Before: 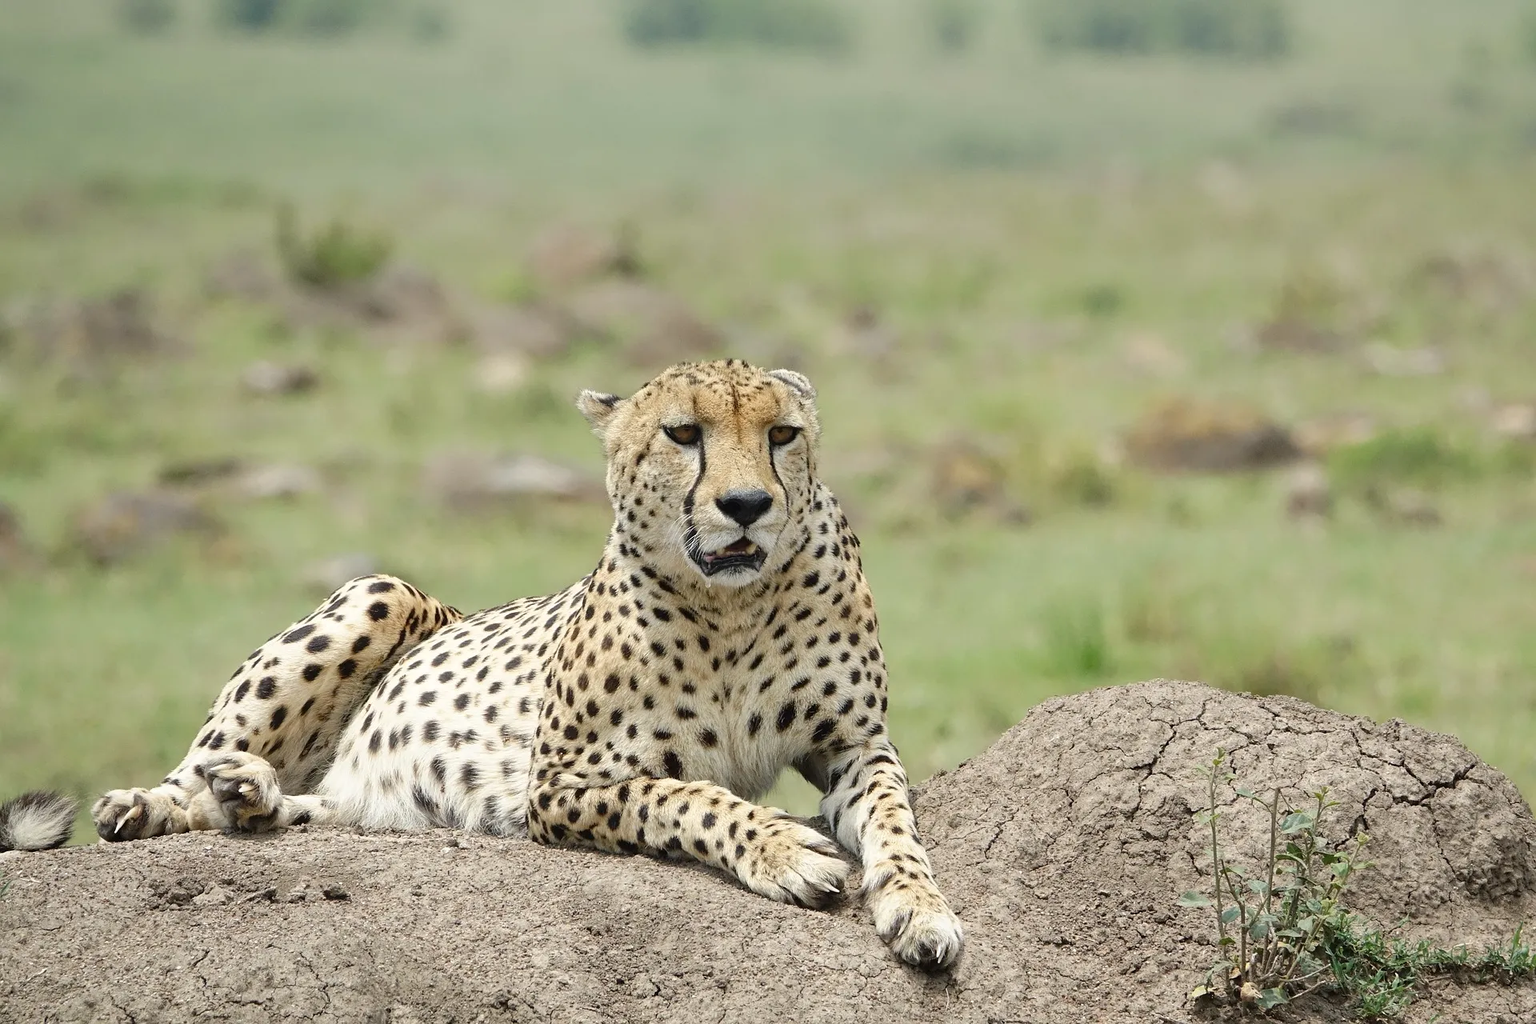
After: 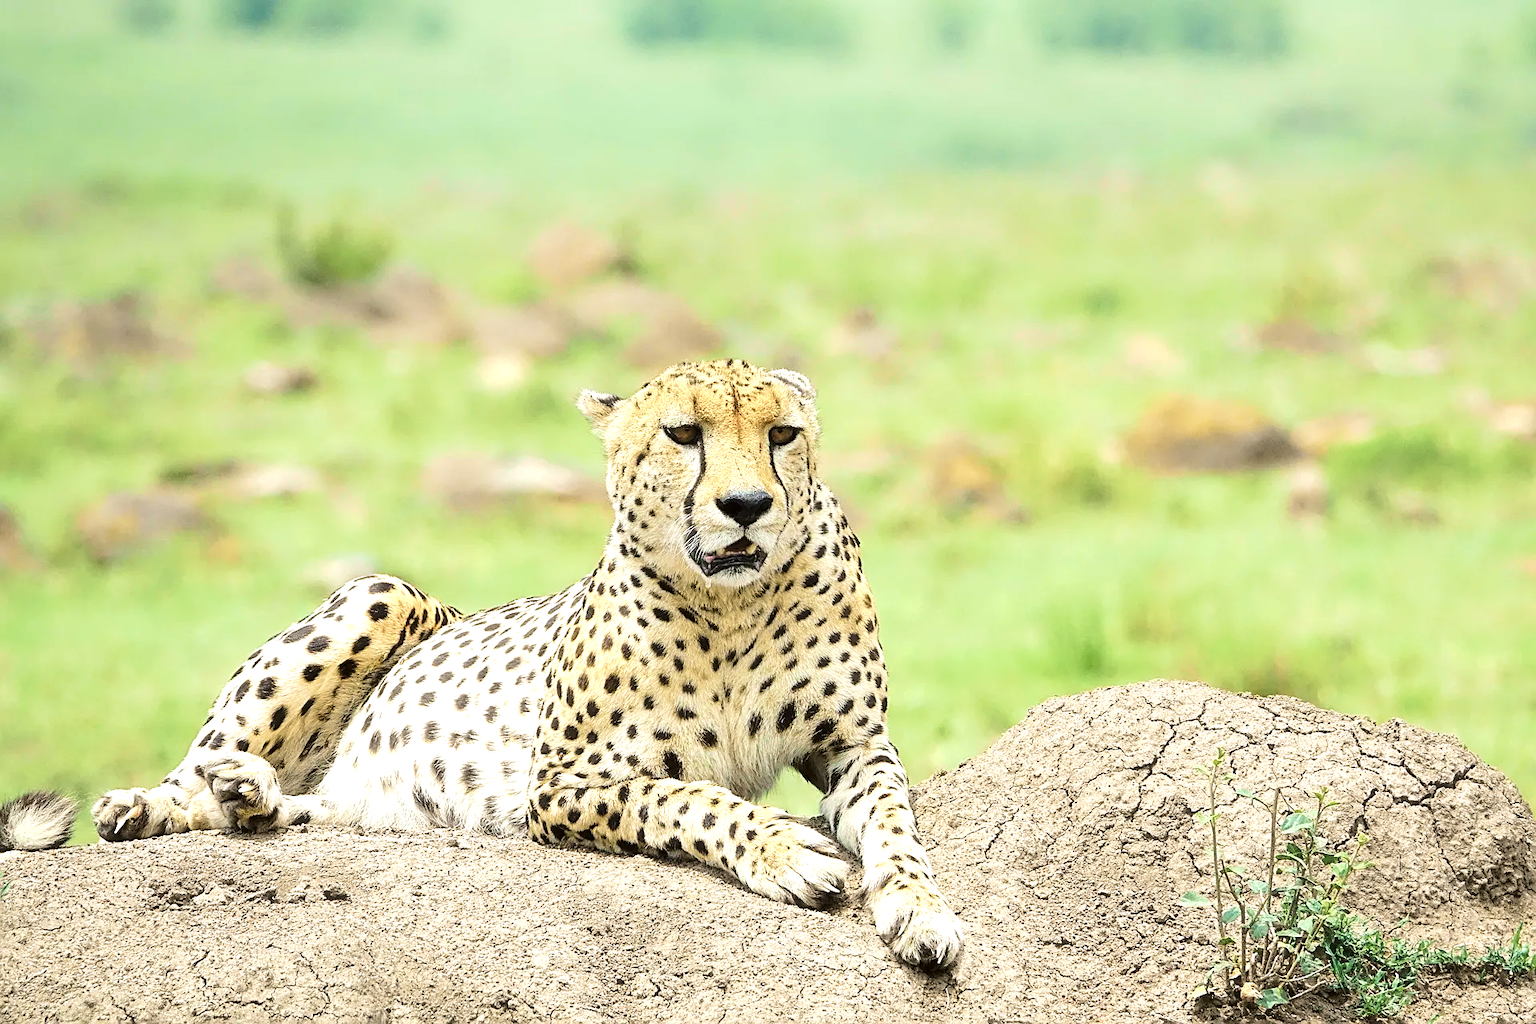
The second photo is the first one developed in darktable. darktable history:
haze removal: strength -0.051, adaptive false
sharpen: on, module defaults
color balance rgb: perceptual saturation grading › global saturation 0.222%, perceptual brilliance grading › highlights 2.583%, global vibrance 20%
tone curve: curves: ch0 [(0, 0) (0.068, 0.031) (0.175, 0.132) (0.337, 0.304) (0.498, 0.511) (0.748, 0.762) (0.993, 0.954)]; ch1 [(0, 0) (0.294, 0.184) (0.359, 0.34) (0.362, 0.35) (0.43, 0.41) (0.476, 0.457) (0.499, 0.5) (0.529, 0.523) (0.677, 0.762) (1, 1)]; ch2 [(0, 0) (0.431, 0.419) (0.495, 0.502) (0.524, 0.534) (0.557, 0.56) (0.634, 0.654) (0.728, 0.722) (1, 1)], color space Lab, independent channels, preserve colors none
levels: black 0.097%
velvia: on, module defaults
exposure: exposure 0.134 EV, compensate highlight preservation false
tone equalizer: -8 EV -0.76 EV, -7 EV -0.699 EV, -6 EV -0.632 EV, -5 EV -0.406 EV, -3 EV 0.382 EV, -2 EV 0.6 EV, -1 EV 0.693 EV, +0 EV 0.76 EV
